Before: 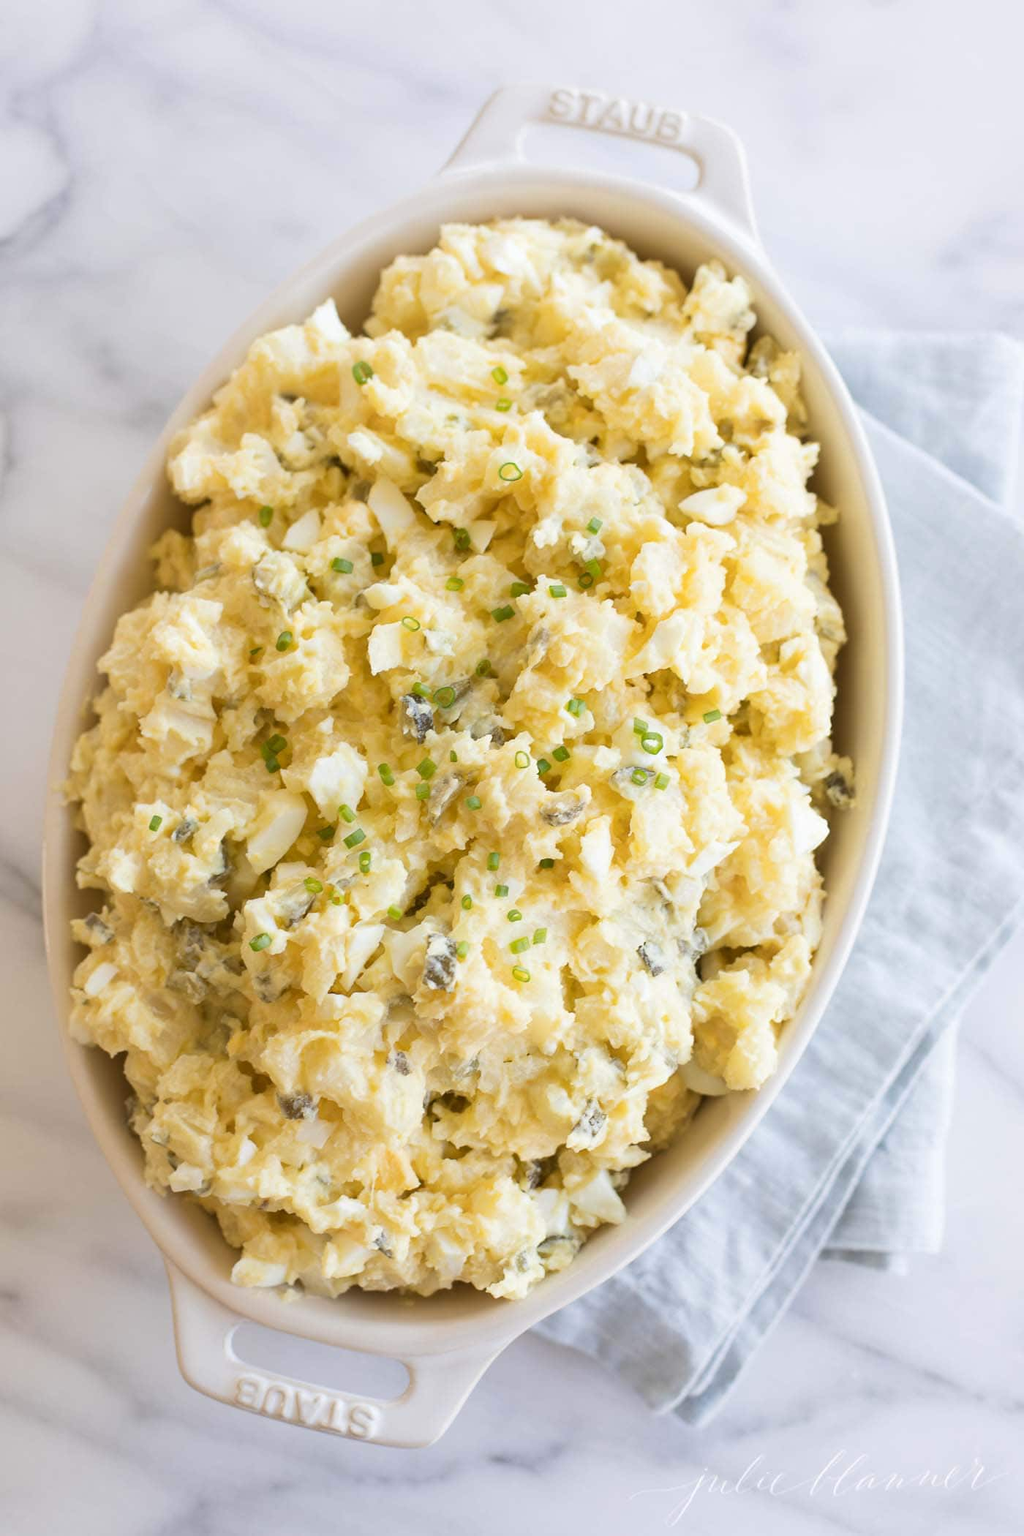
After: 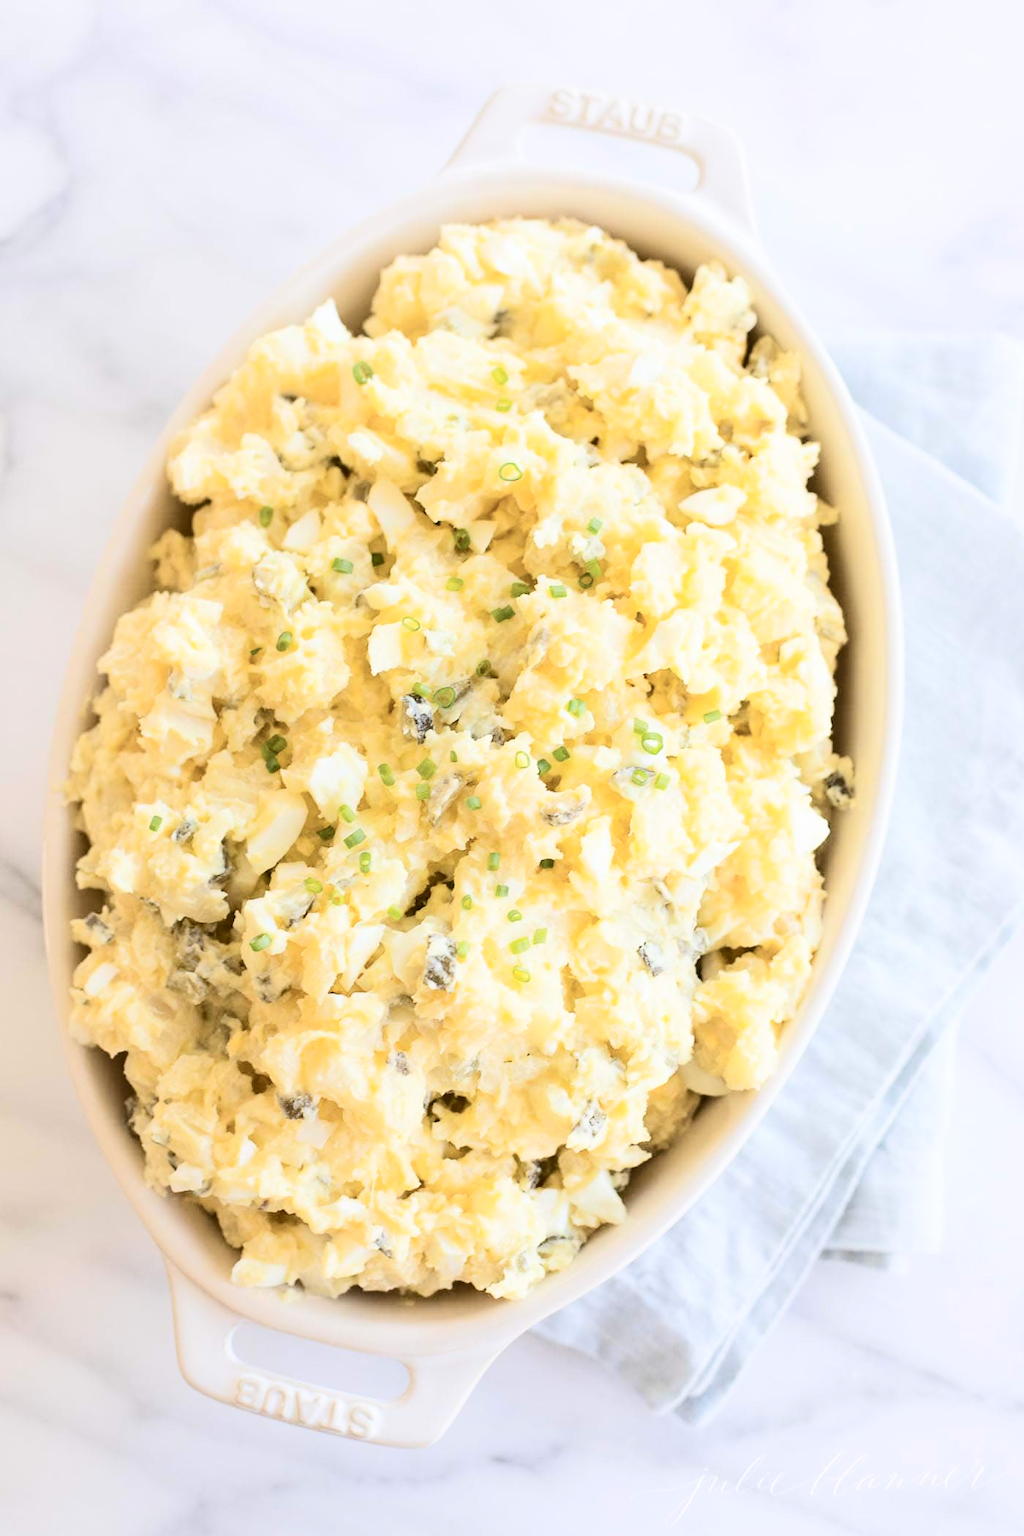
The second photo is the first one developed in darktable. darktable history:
tone curve: curves: ch0 [(0, 0) (0.003, 0.005) (0.011, 0.011) (0.025, 0.02) (0.044, 0.03) (0.069, 0.041) (0.1, 0.062) (0.136, 0.089) (0.177, 0.135) (0.224, 0.189) (0.277, 0.259) (0.335, 0.373) (0.399, 0.499) (0.468, 0.622) (0.543, 0.724) (0.623, 0.807) (0.709, 0.868) (0.801, 0.916) (0.898, 0.964) (1, 1)], color space Lab, independent channels, preserve colors none
